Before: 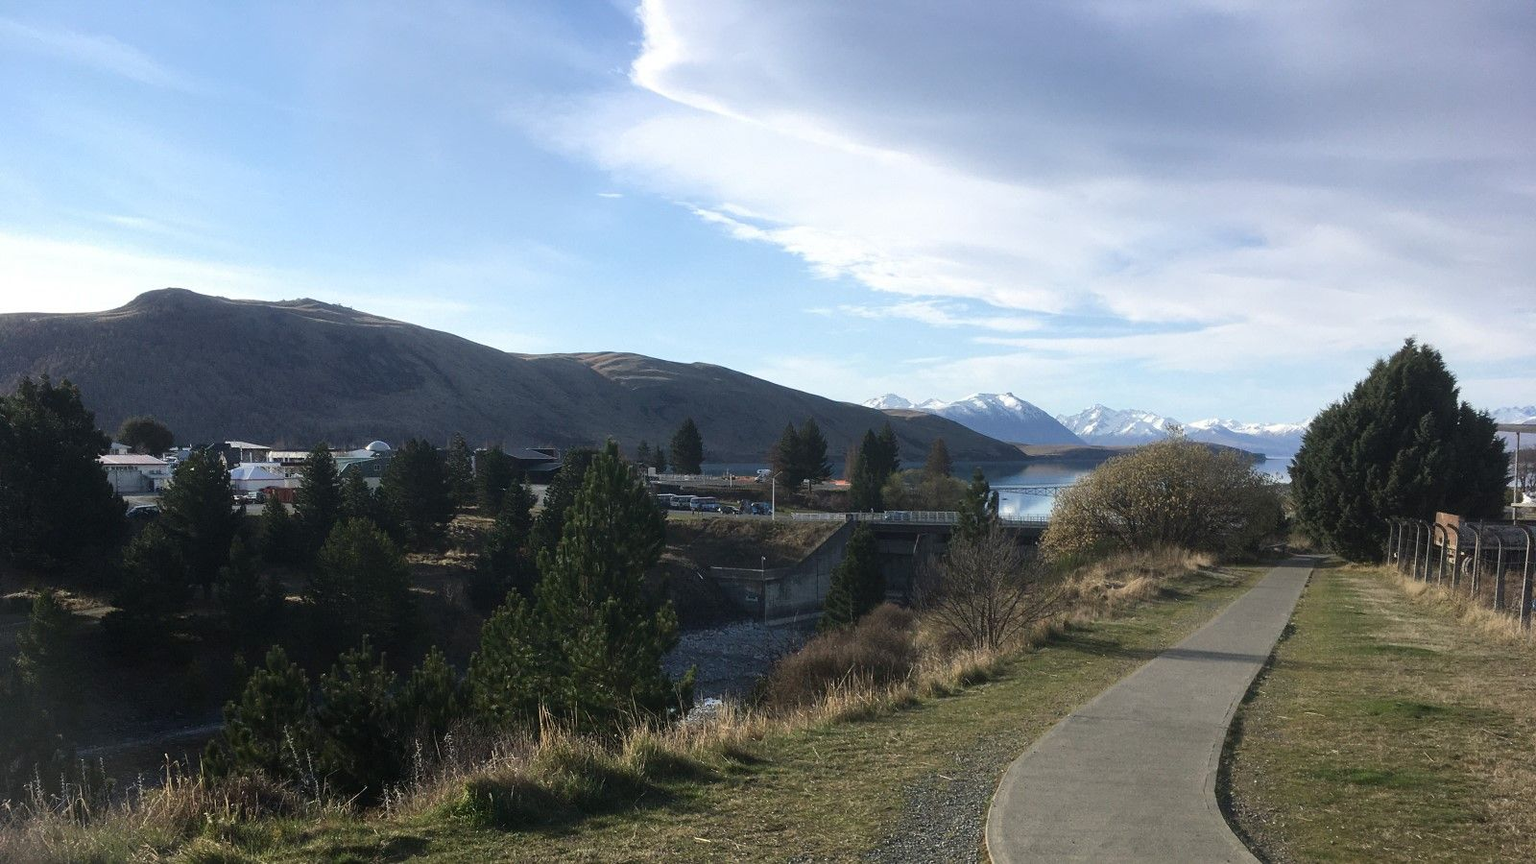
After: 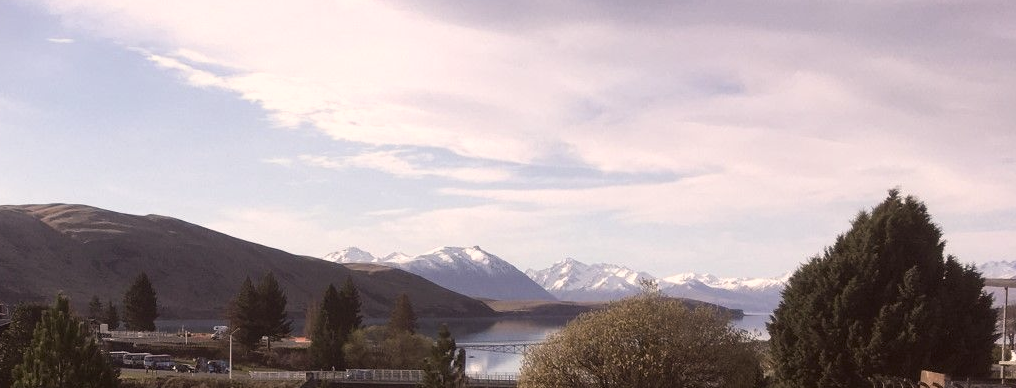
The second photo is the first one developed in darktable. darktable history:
exposure: compensate highlight preservation false
crop: left 35.997%, top 18.138%, right 0.467%, bottom 38.723%
color correction: highlights a* 10.2, highlights b* 9.7, shadows a* 9, shadows b* 7.77, saturation 0.798
